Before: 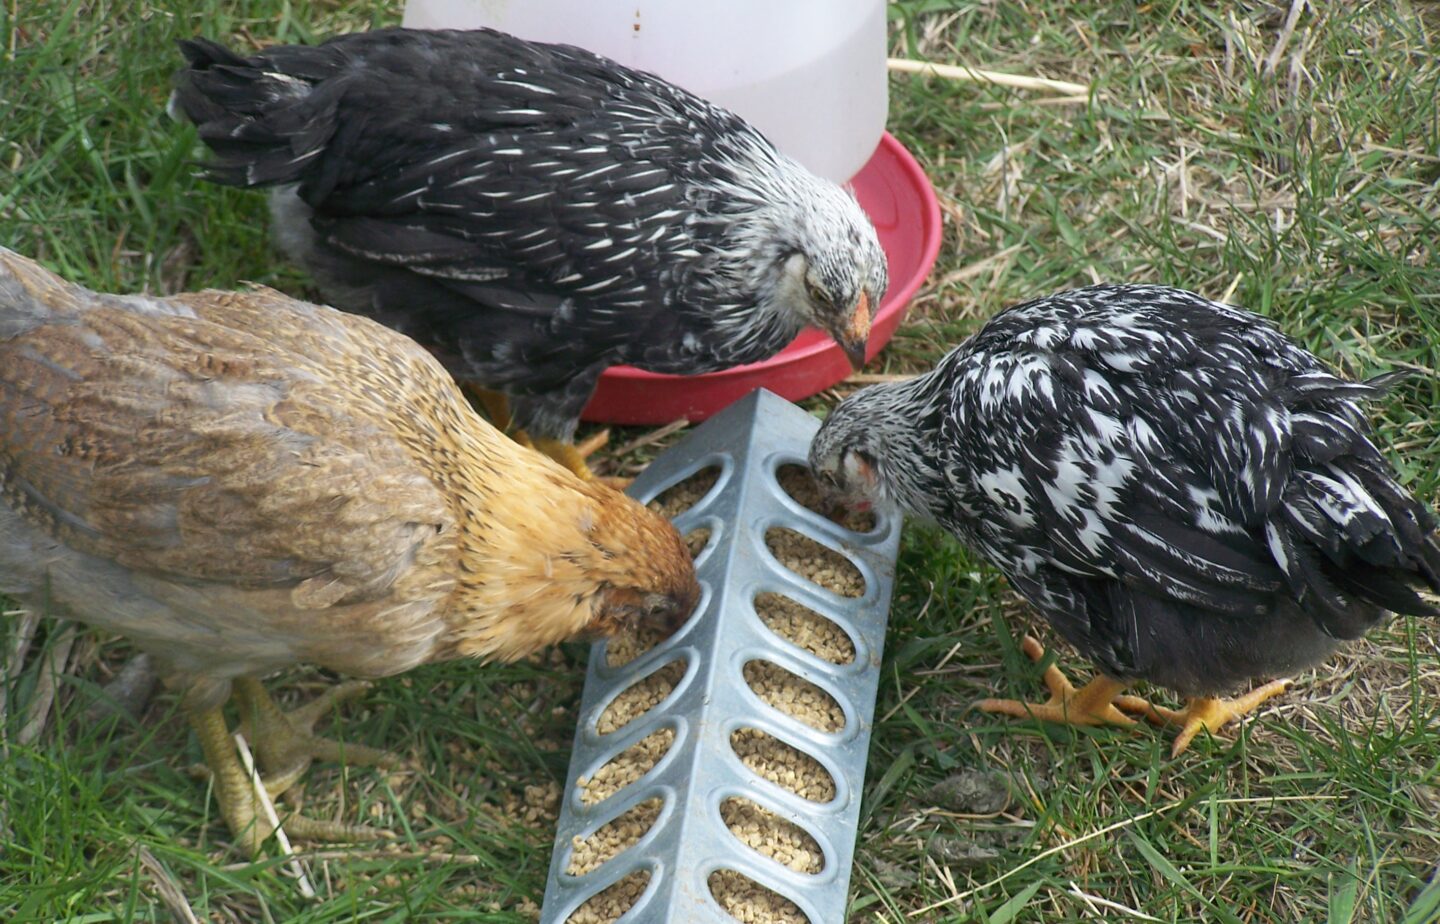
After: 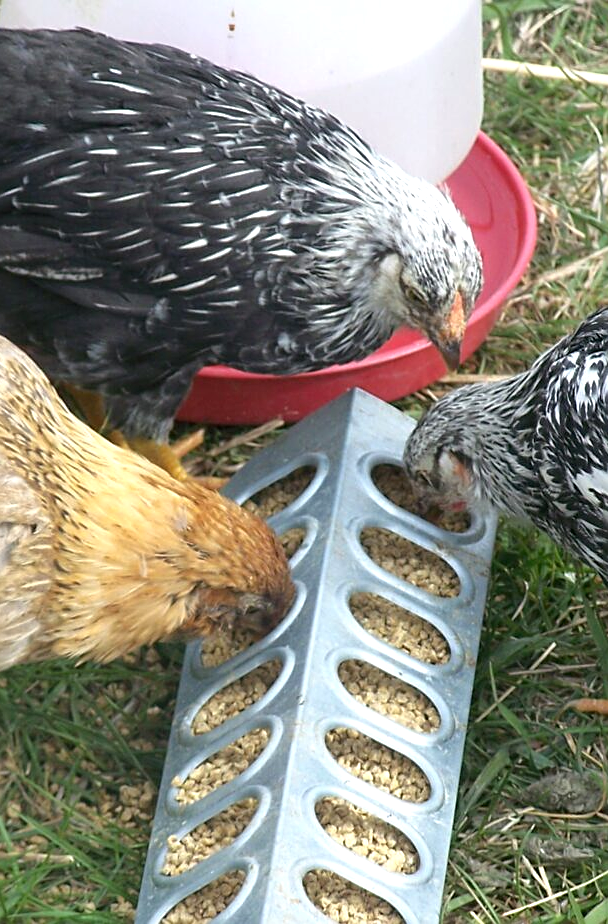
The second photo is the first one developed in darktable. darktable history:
exposure: exposure 0.404 EV, compensate exposure bias true, compensate highlight preservation false
crop: left 28.144%, right 29.587%
sharpen: on, module defaults
tone equalizer: -8 EV -1.83 EV, -7 EV -1.2 EV, -6 EV -1.58 EV, smoothing diameter 24.79%, edges refinement/feathering 10.22, preserve details guided filter
